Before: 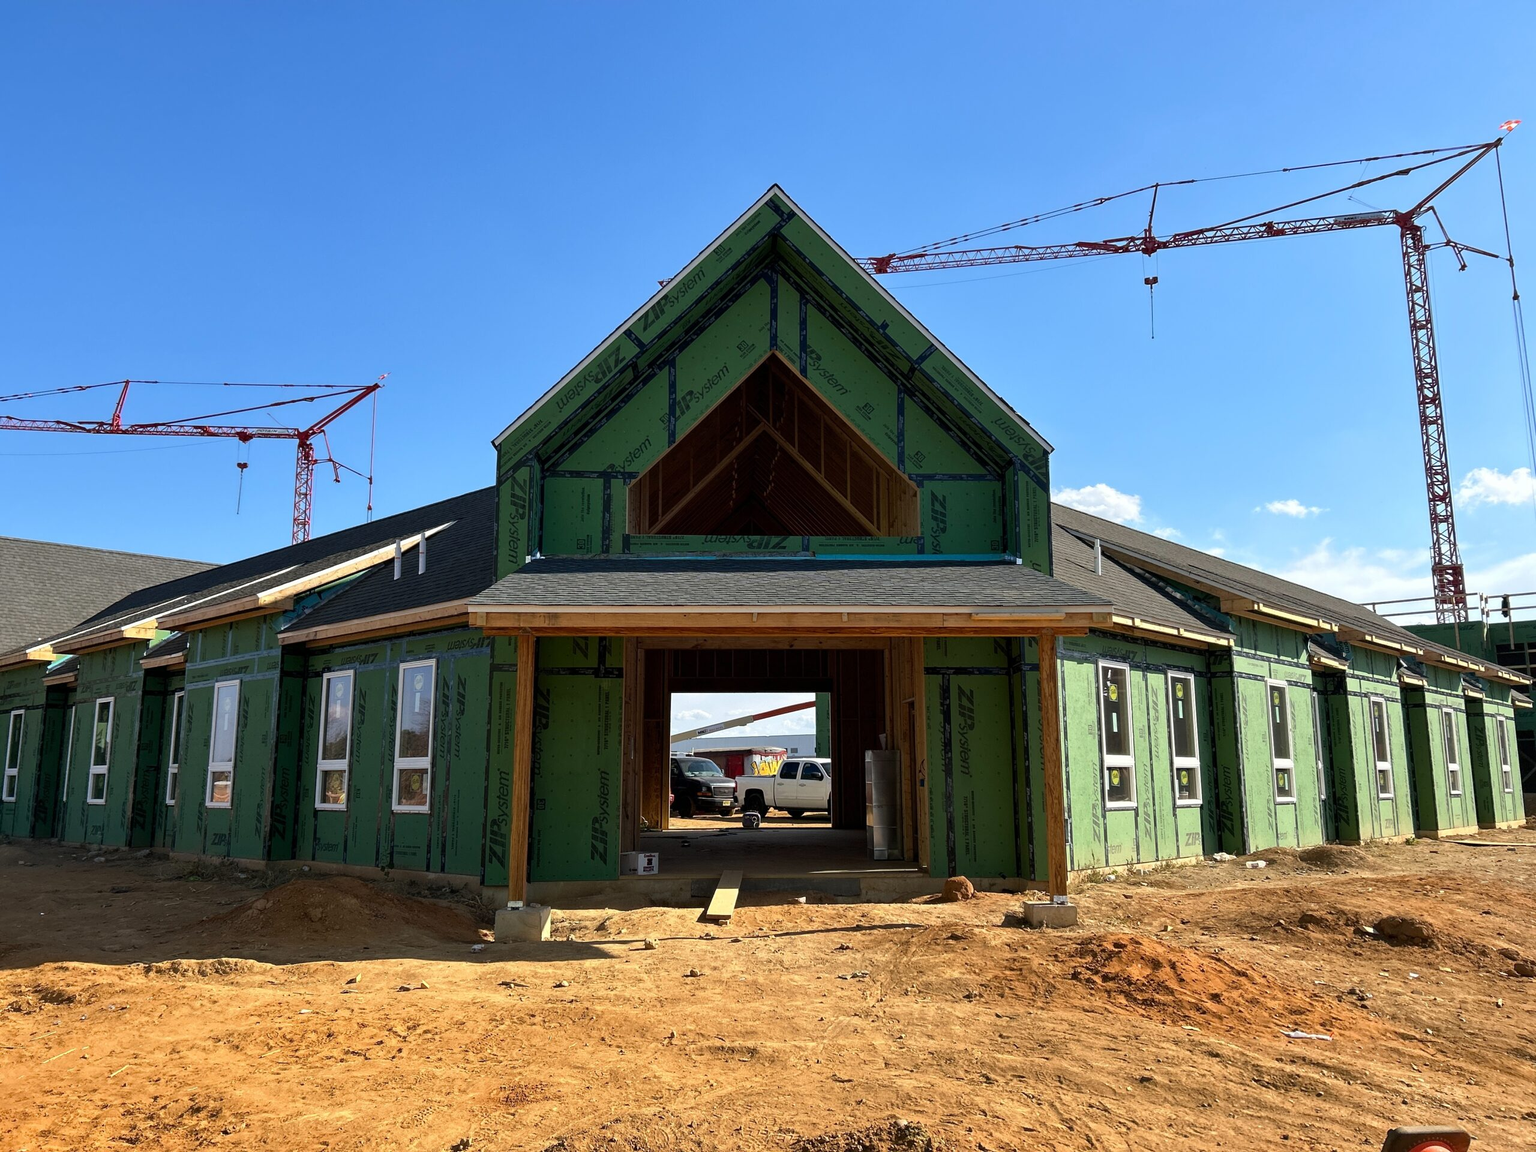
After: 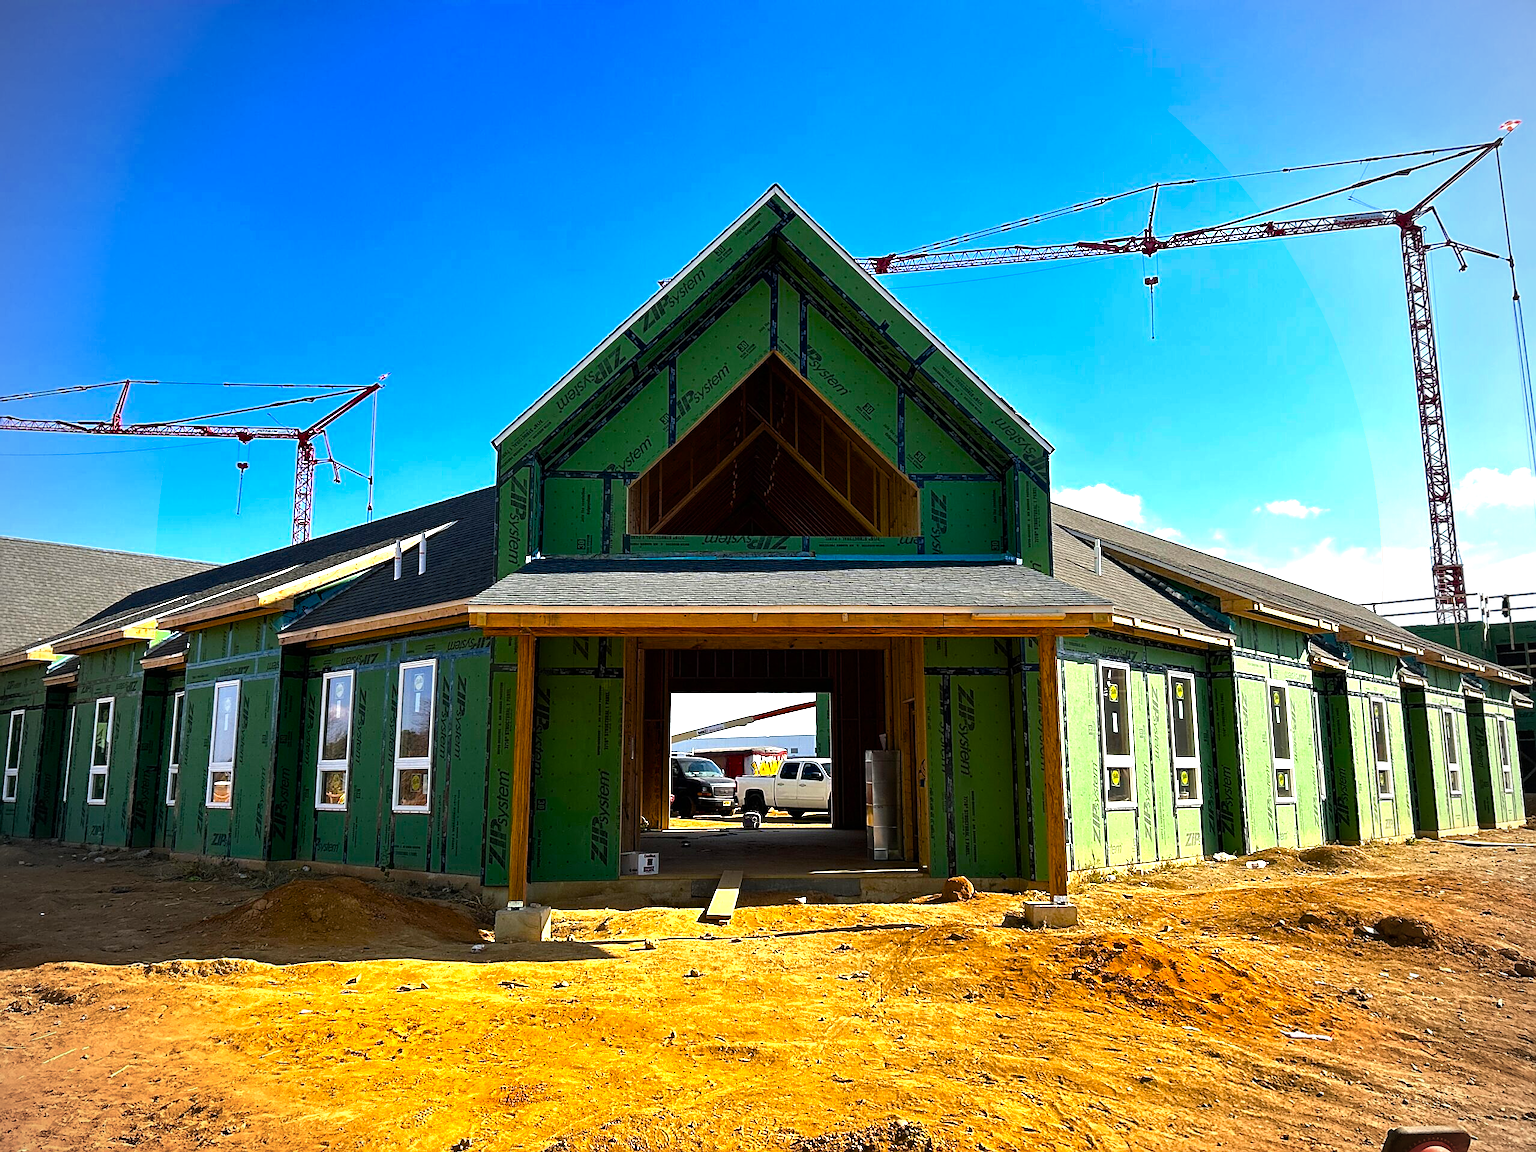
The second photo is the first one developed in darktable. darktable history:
exposure: black level correction 0, exposure 0.695 EV, compensate exposure bias true, compensate highlight preservation false
sharpen: on, module defaults
color balance rgb: linear chroma grading › global chroma 14.542%, perceptual saturation grading › global saturation 19.538%, global vibrance 6.497%, contrast 12.934%, saturation formula JzAzBz (2021)
vignetting: fall-off start 79.87%, unbound false
